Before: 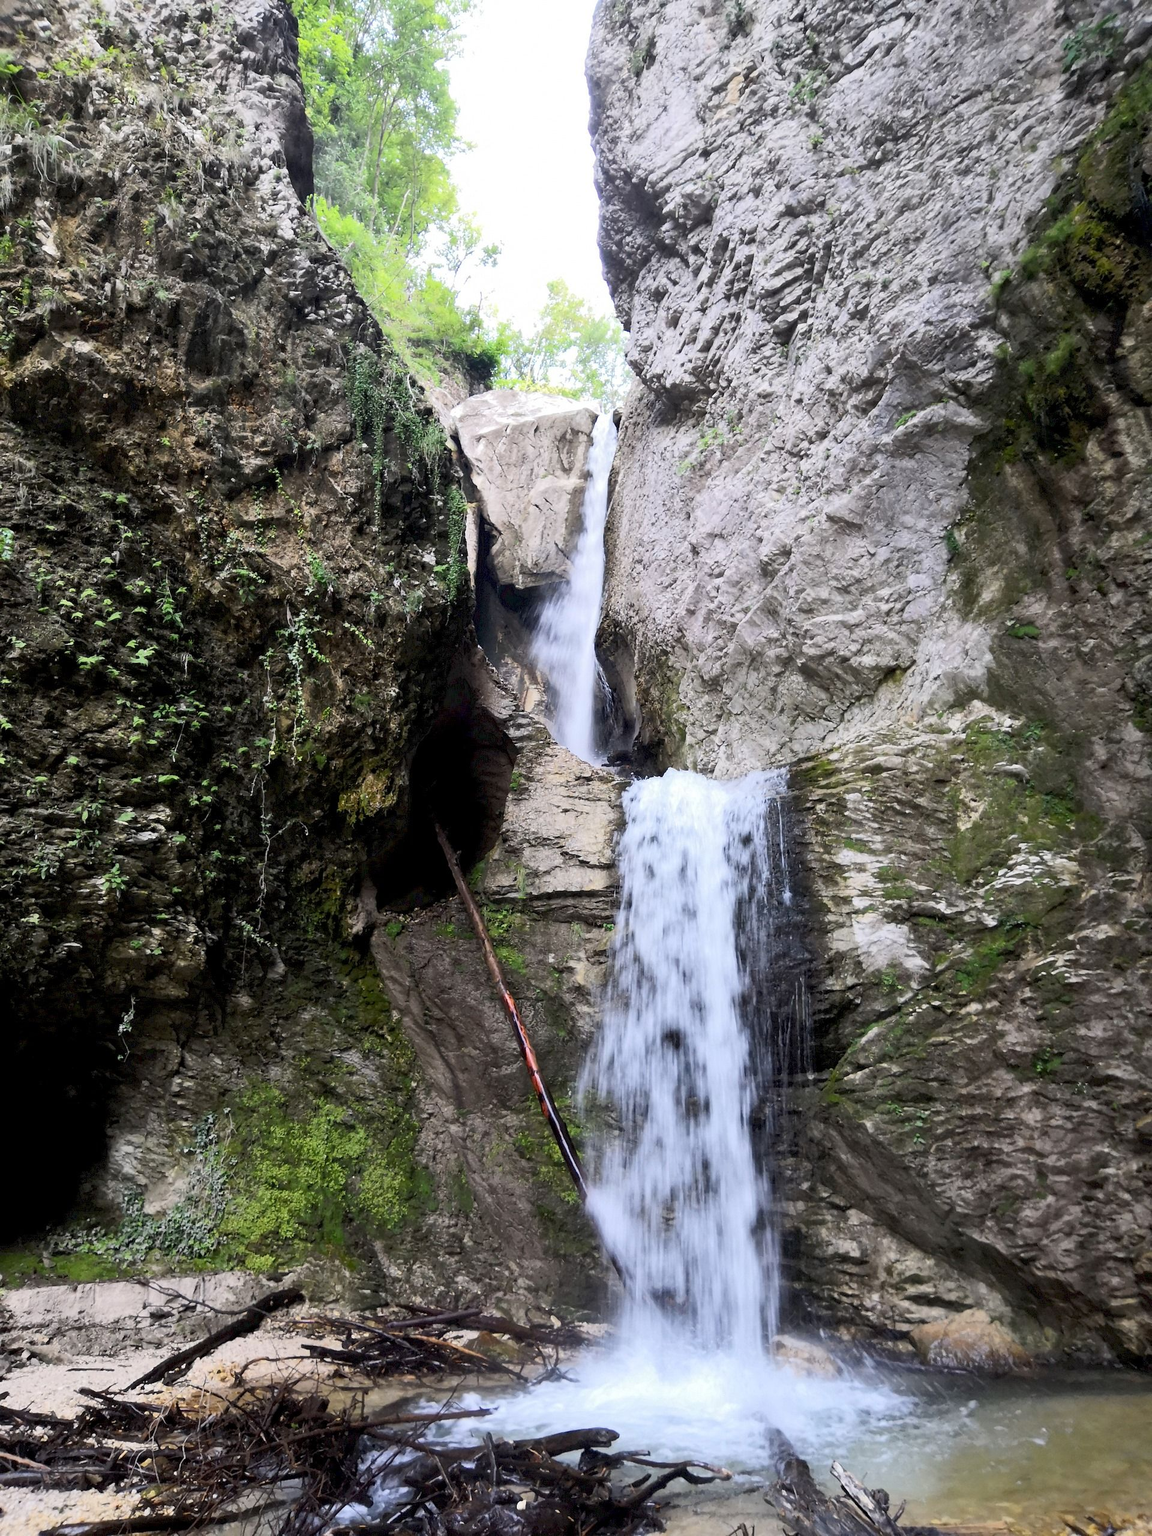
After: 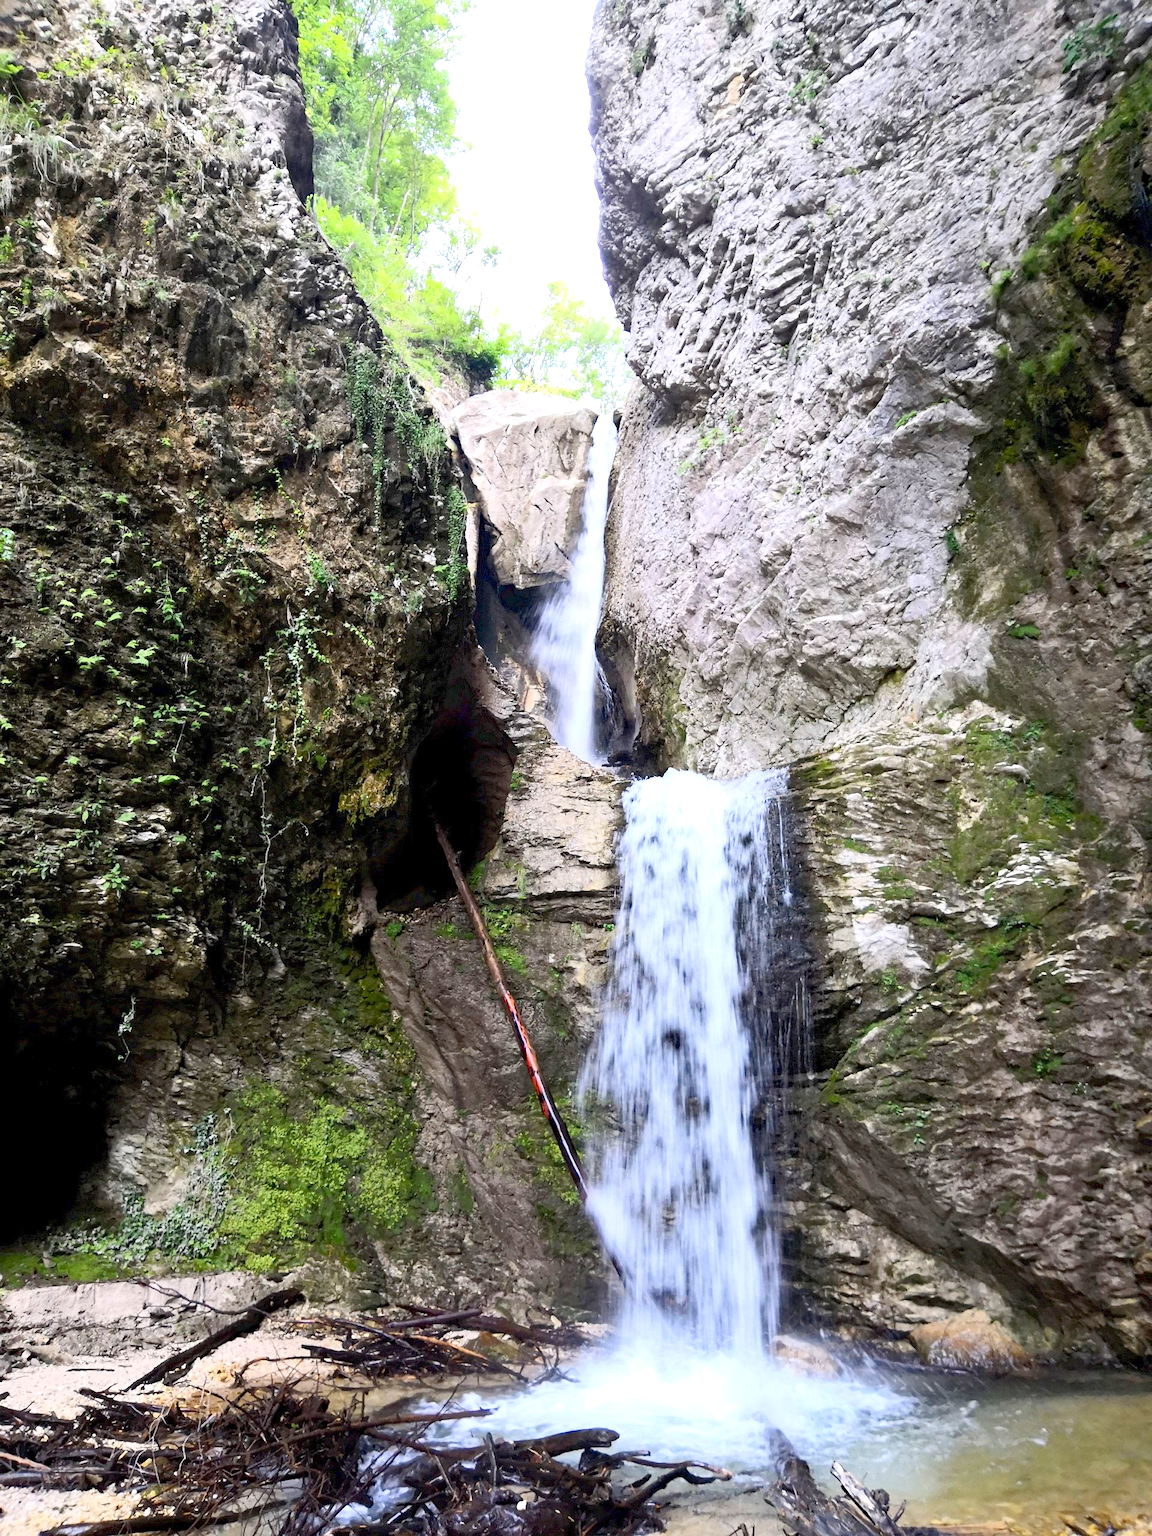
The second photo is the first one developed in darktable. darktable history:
haze removal: adaptive false
tone equalizer: -8 EV -0.417 EV, -7 EV -0.389 EV, -6 EV -0.333 EV, -5 EV -0.222 EV, -3 EV 0.222 EV, -2 EV 0.333 EV, -1 EV 0.389 EV, +0 EV 0.417 EV, edges refinement/feathering 500, mask exposure compensation -1.57 EV, preserve details no
levels: levels [0, 0.43, 0.984]
